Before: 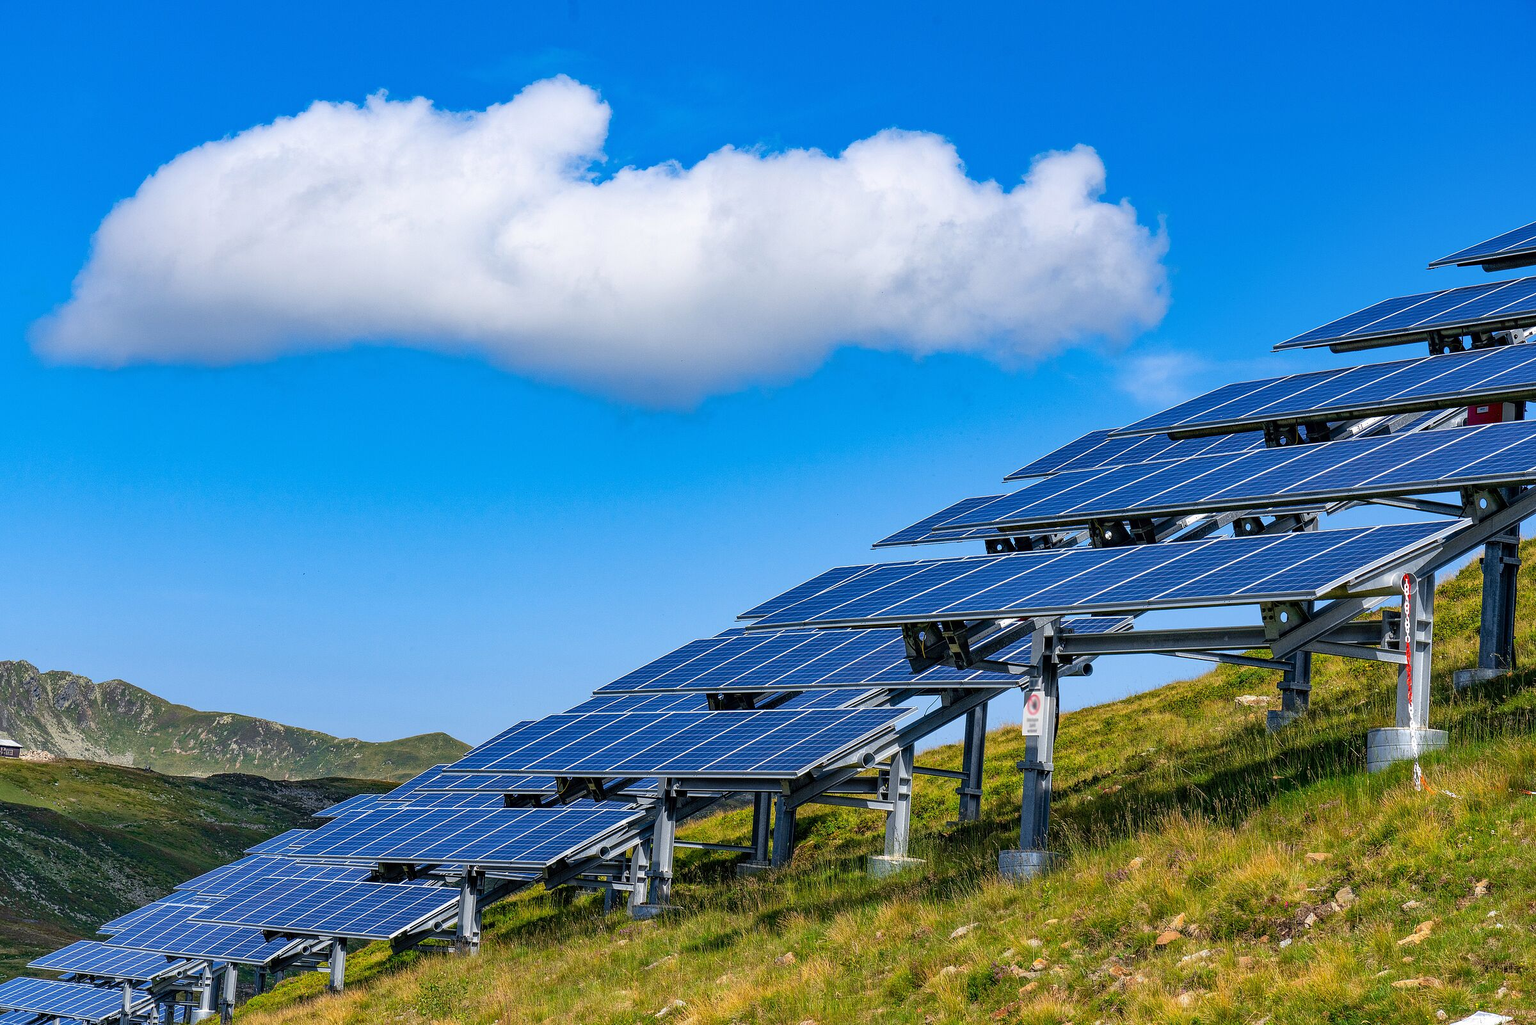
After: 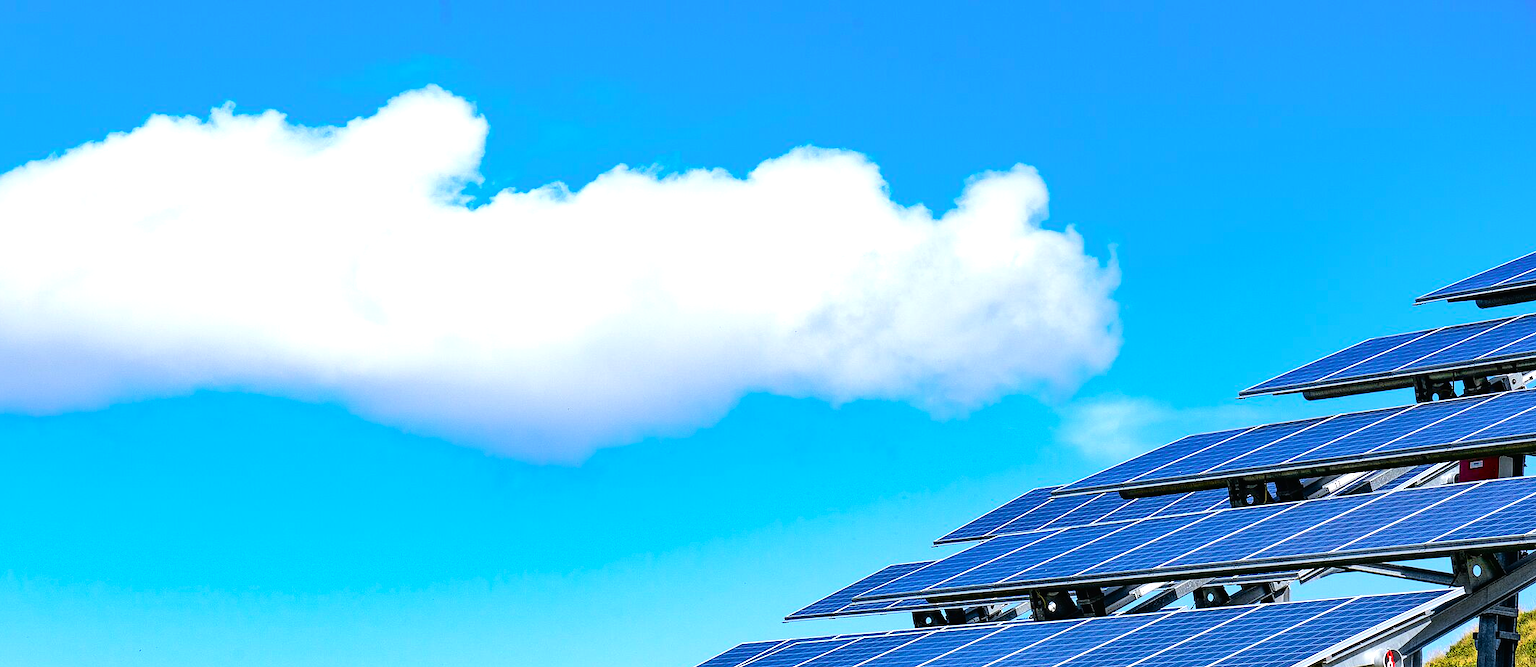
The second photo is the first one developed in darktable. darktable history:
tone equalizer: -8 EV -0.768 EV, -7 EV -0.711 EV, -6 EV -0.59 EV, -5 EV -0.381 EV, -3 EV 0.39 EV, -2 EV 0.6 EV, -1 EV 0.69 EV, +0 EV 0.758 EV, mask exposure compensation -0.514 EV
tone curve: curves: ch0 [(0, 0.01) (0.037, 0.032) (0.131, 0.108) (0.275, 0.256) (0.483, 0.512) (0.61, 0.665) (0.696, 0.742) (0.792, 0.819) (0.911, 0.925) (0.997, 0.995)]; ch1 [(0, 0) (0.308, 0.29) (0.425, 0.411) (0.492, 0.488) (0.505, 0.503) (0.527, 0.531) (0.568, 0.594) (0.683, 0.702) (0.746, 0.77) (1, 1)]; ch2 [(0, 0) (0.246, 0.233) (0.36, 0.352) (0.415, 0.415) (0.485, 0.487) (0.502, 0.504) (0.525, 0.523) (0.539, 0.553) (0.587, 0.594) (0.636, 0.652) (0.711, 0.729) (0.845, 0.855) (0.998, 0.977)], color space Lab, independent channels, preserve colors none
crop and rotate: left 11.759%, bottom 42.483%
